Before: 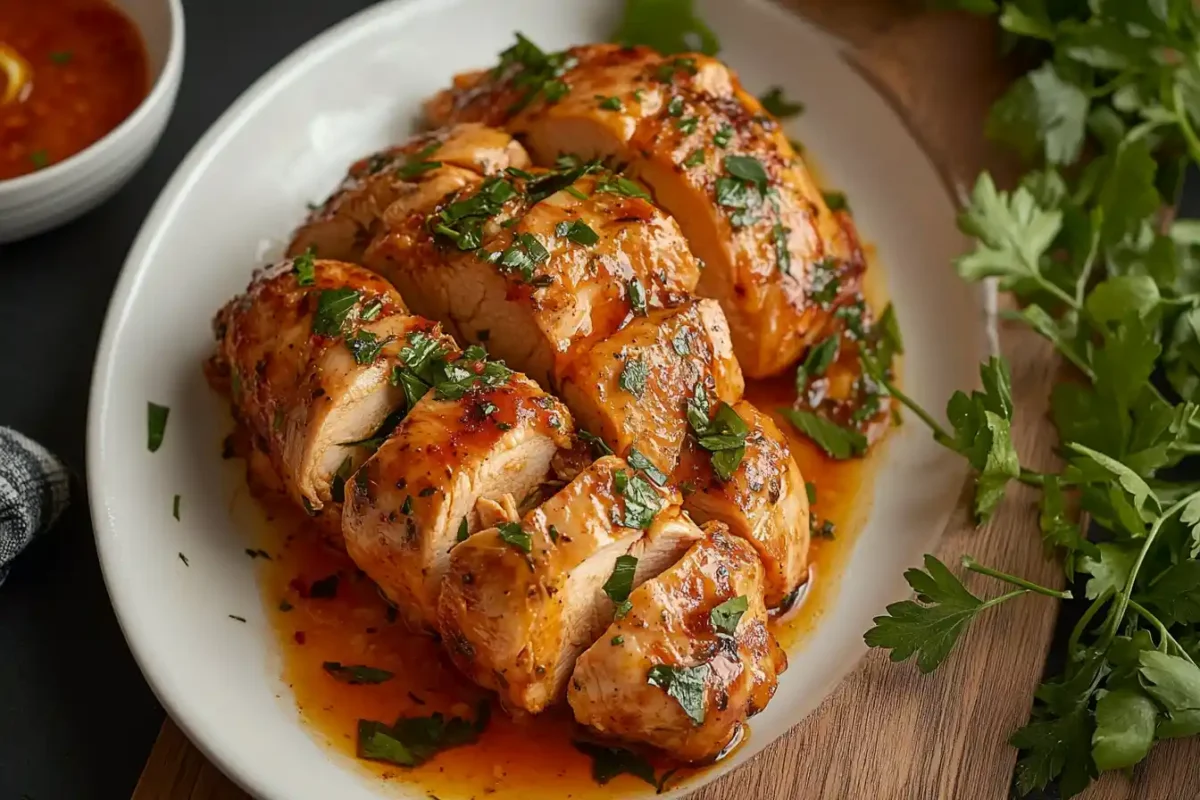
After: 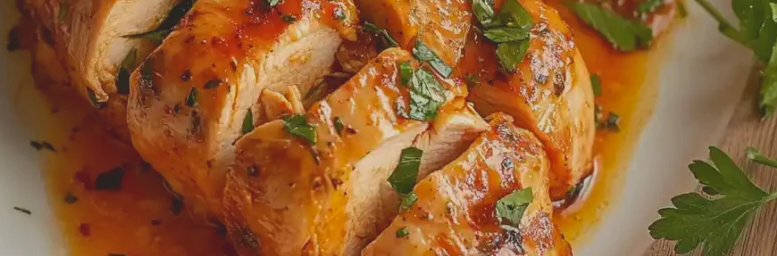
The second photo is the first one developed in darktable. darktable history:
local contrast: highlights 106%, shadows 100%, detail 119%, midtone range 0.2
contrast brightness saturation: contrast -0.271
crop: left 17.989%, top 51.059%, right 17.205%, bottom 16.922%
